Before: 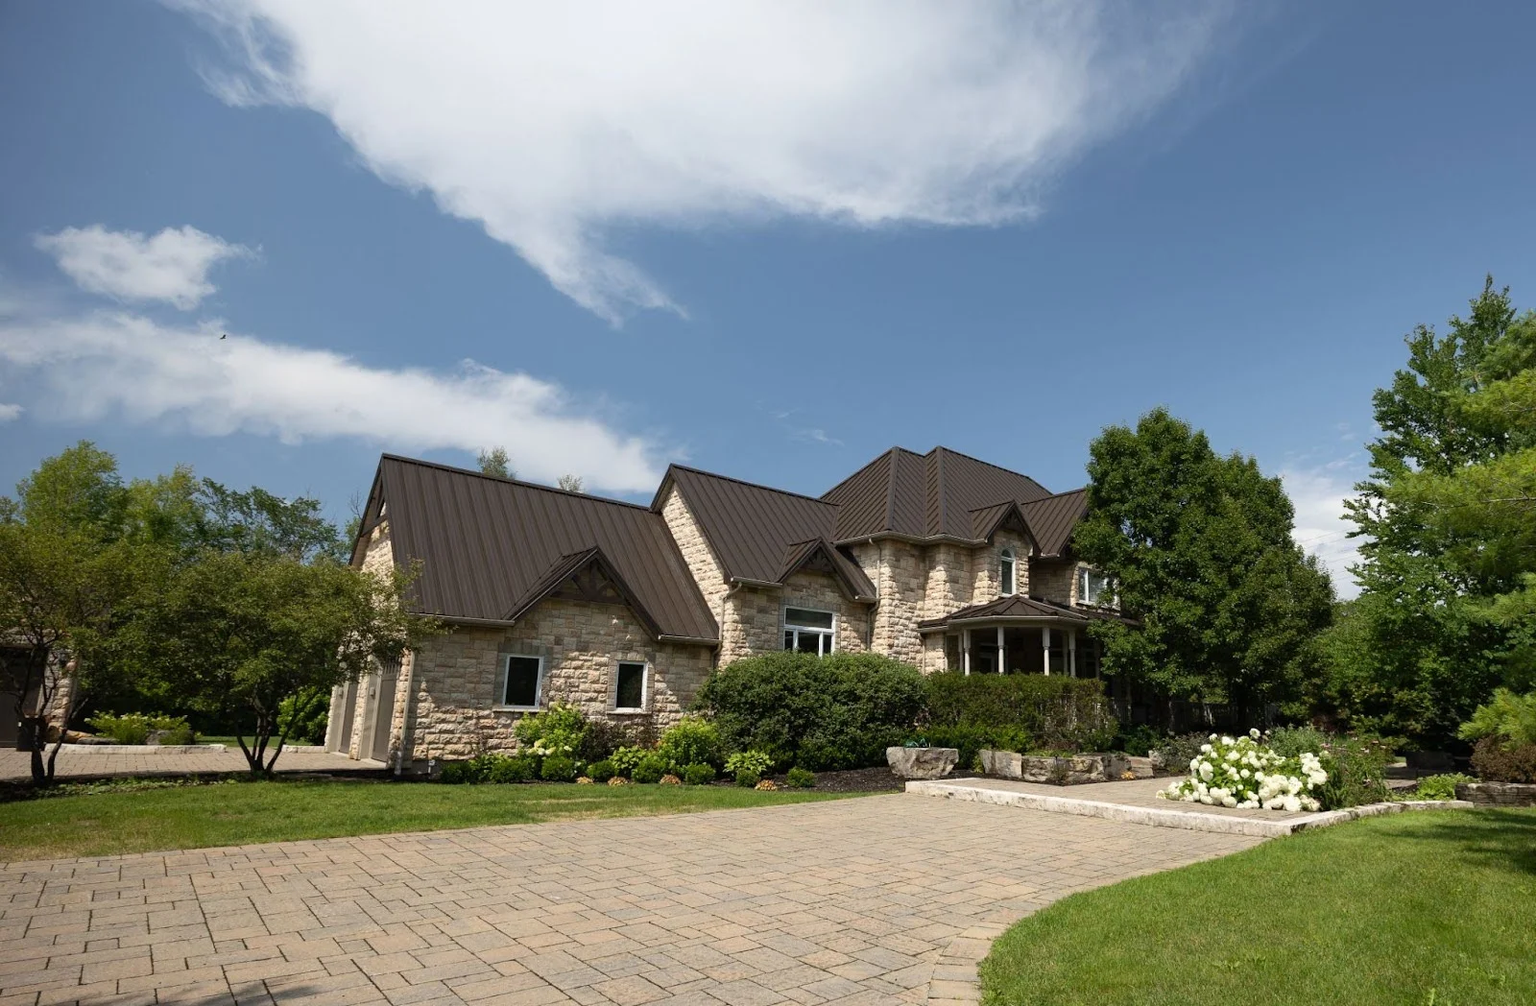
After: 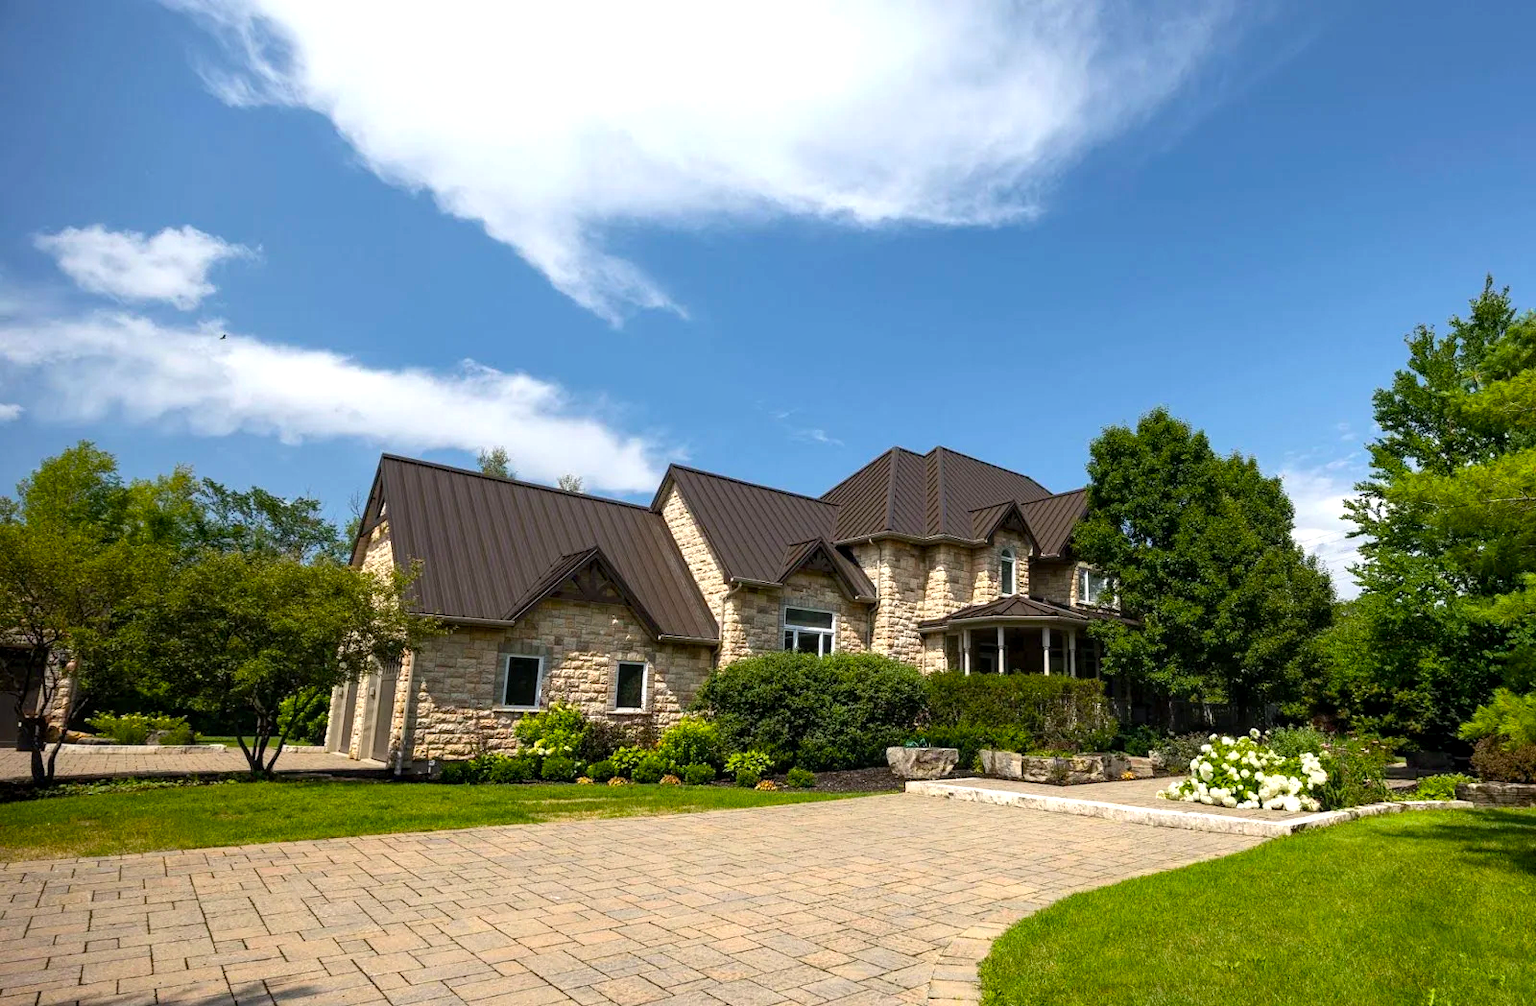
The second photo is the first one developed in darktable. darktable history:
color balance rgb: power › chroma 0.49%, power › hue 262.34°, perceptual saturation grading › global saturation 35.924%, perceptual brilliance grading › global brilliance 10.457%, global vibrance 20%
local contrast: on, module defaults
levels: levels [0, 0.498, 0.996]
